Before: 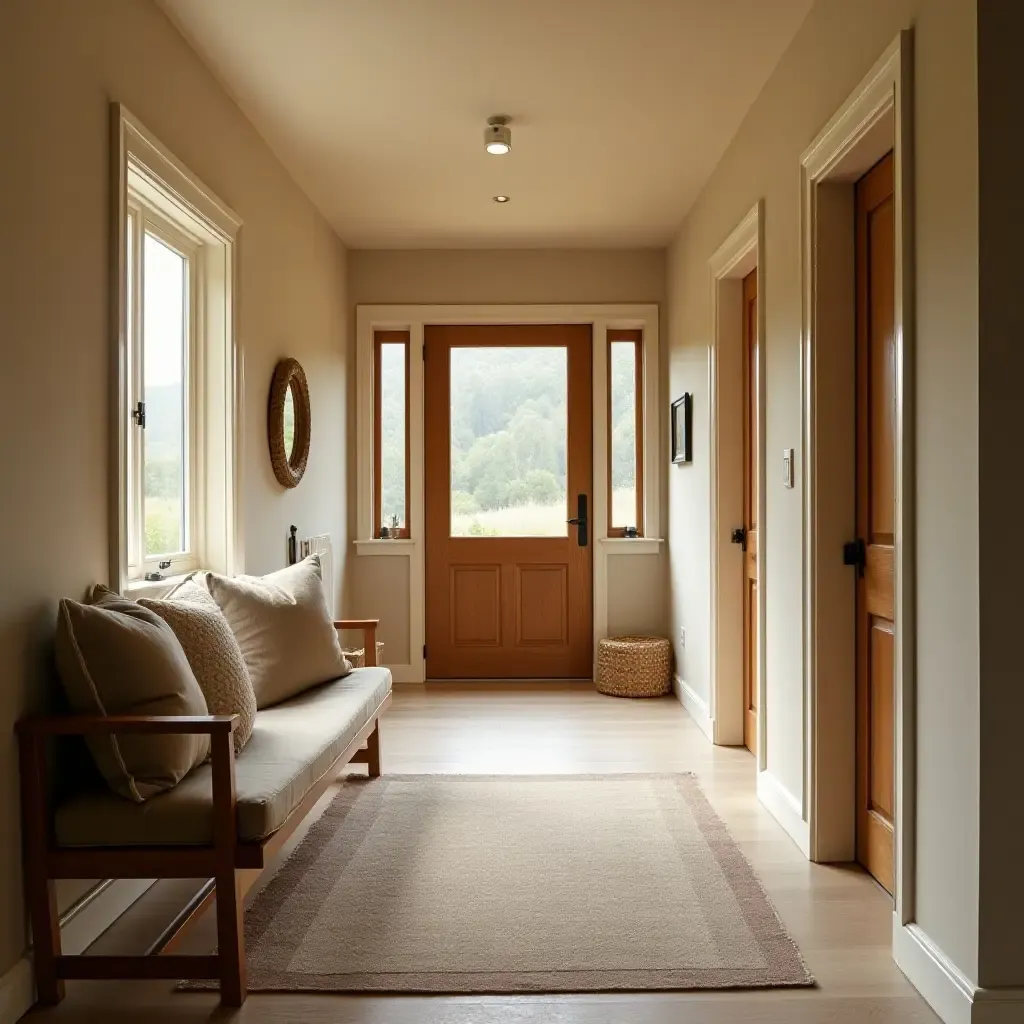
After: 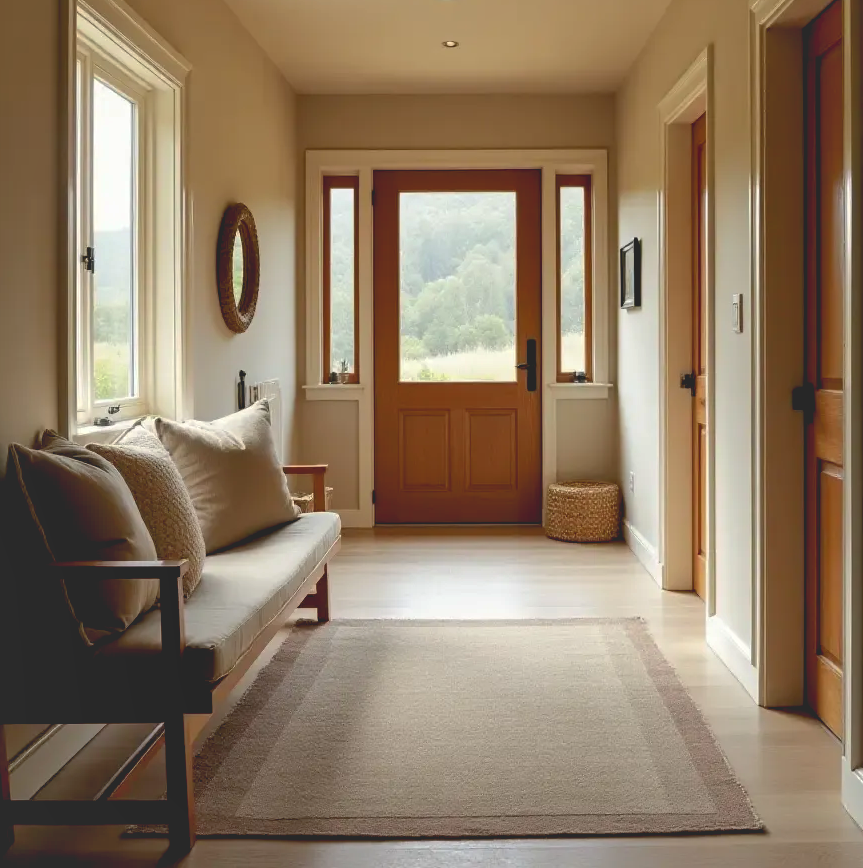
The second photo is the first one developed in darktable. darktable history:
crop and rotate: left 5.017%, top 15.197%, right 10.686%
tone curve: curves: ch0 [(0.122, 0.111) (1, 1)], preserve colors none
shadows and highlights: highlights color adjustment 74.1%
